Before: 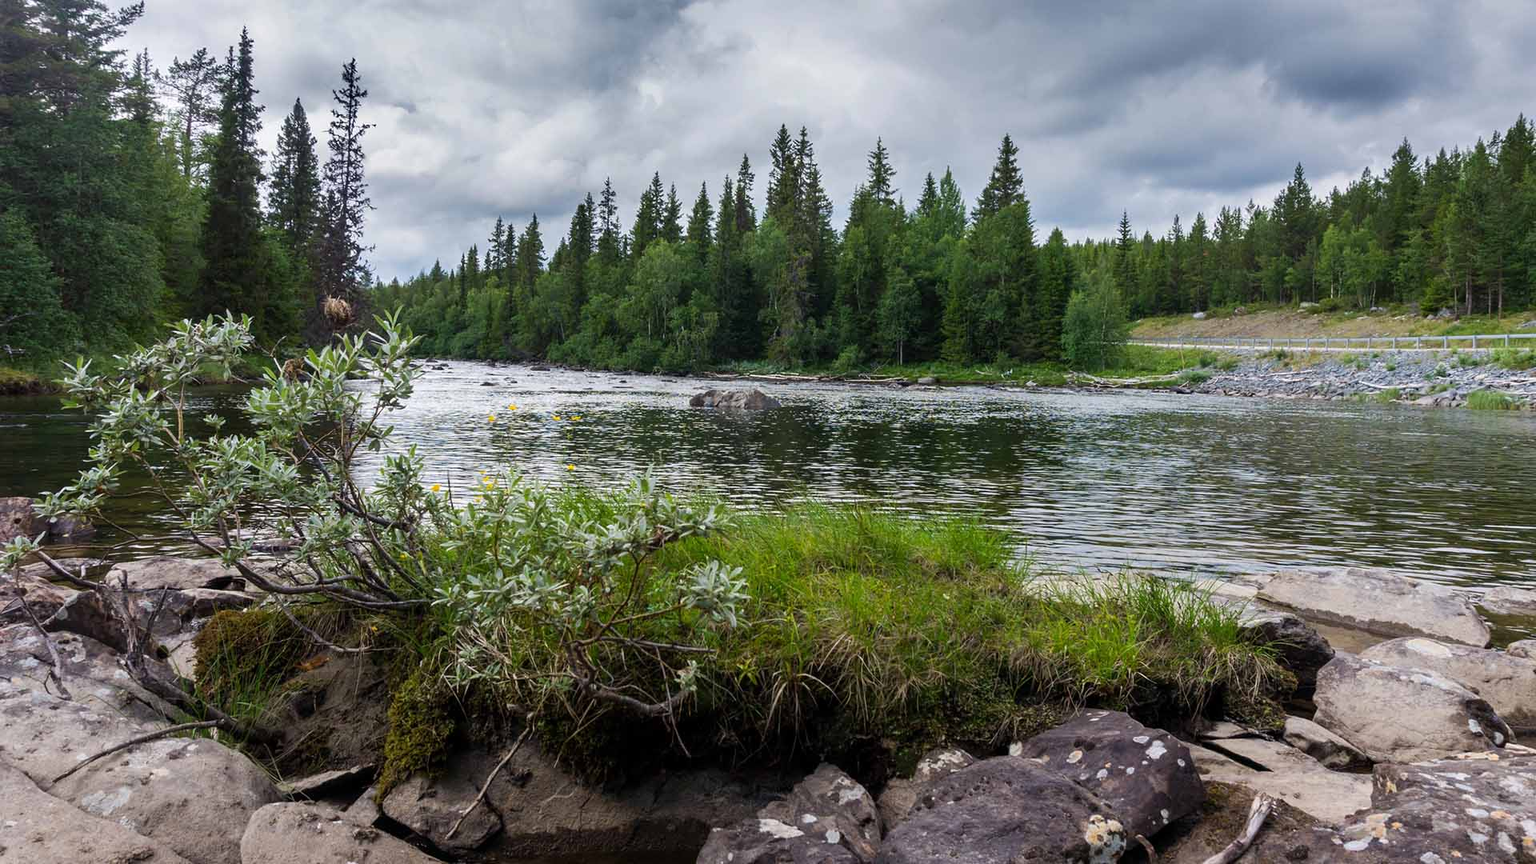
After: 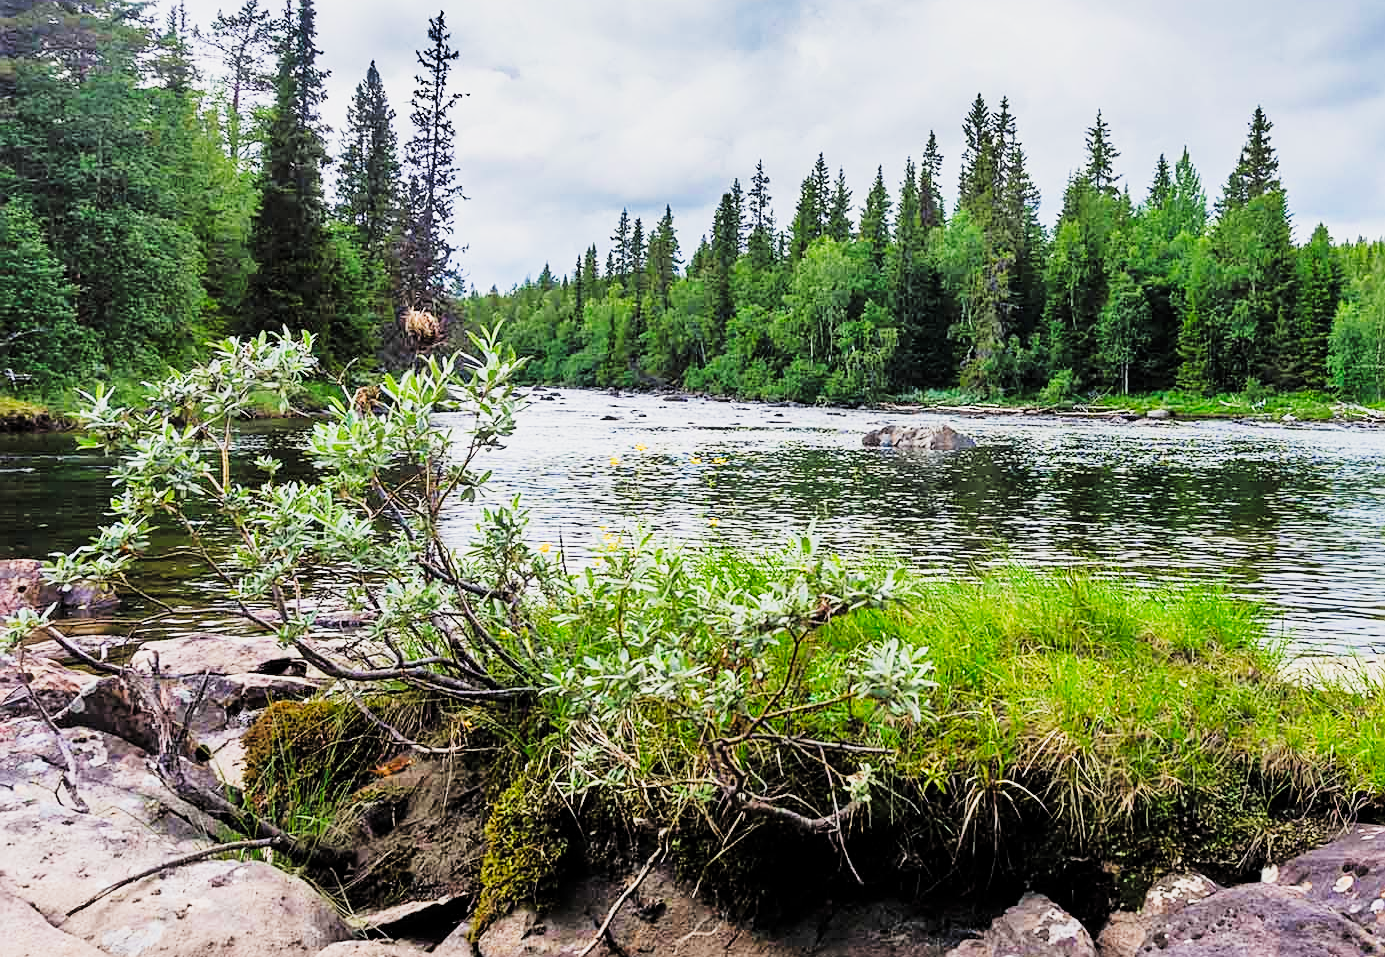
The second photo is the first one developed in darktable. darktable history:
filmic rgb: black relative exposure -6.83 EV, white relative exposure 5.83 EV, hardness 2.72, color science v5 (2021), iterations of high-quality reconstruction 0, contrast in shadows safe, contrast in highlights safe
sharpen: on, module defaults
crop: top 5.798%, right 27.861%, bottom 5.508%
exposure: black level correction 0, exposure 1.105 EV, compensate highlight preservation false
tone curve: curves: ch0 [(0, 0) (0.004, 0.001) (0.133, 0.078) (0.325, 0.241) (0.832, 0.917) (1, 1)], preserve colors none
tone equalizer: -8 EV 0.024 EV, -7 EV -0.013 EV, -6 EV 0.04 EV, -5 EV 0.049 EV, -4 EV 0.297 EV, -3 EV 0.616 EV, -2 EV 0.557 EV, -1 EV 0.184 EV, +0 EV 0.052 EV
color zones: curves: ch0 [(0, 0.5) (0.143, 0.5) (0.286, 0.5) (0.429, 0.5) (0.571, 0.5) (0.714, 0.476) (0.857, 0.5) (1, 0.5)]; ch2 [(0, 0.5) (0.143, 0.5) (0.286, 0.5) (0.429, 0.5) (0.571, 0.5) (0.714, 0.487) (0.857, 0.5) (1, 0.5)]
